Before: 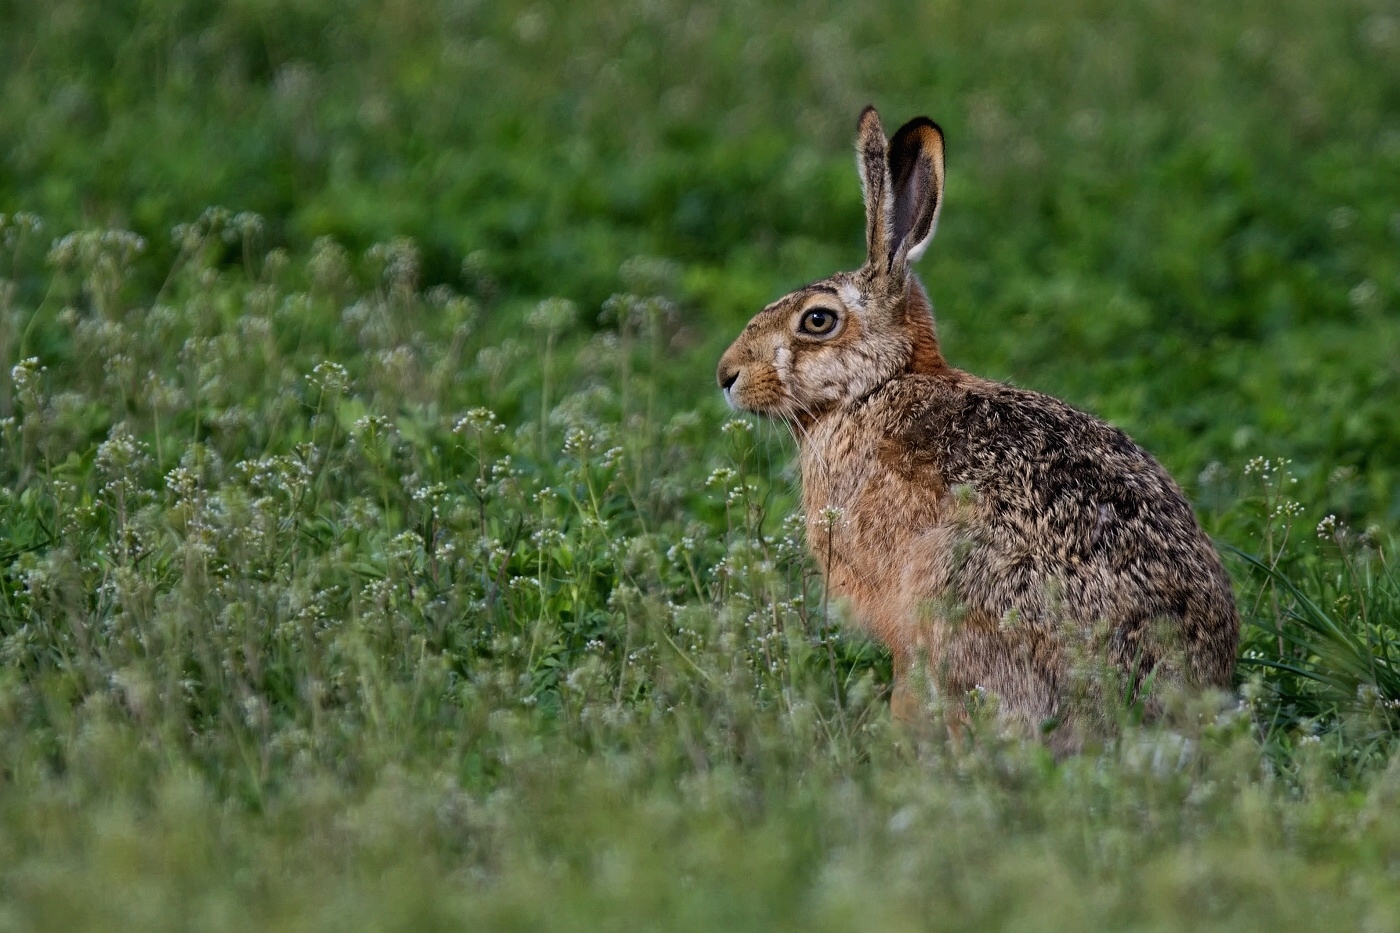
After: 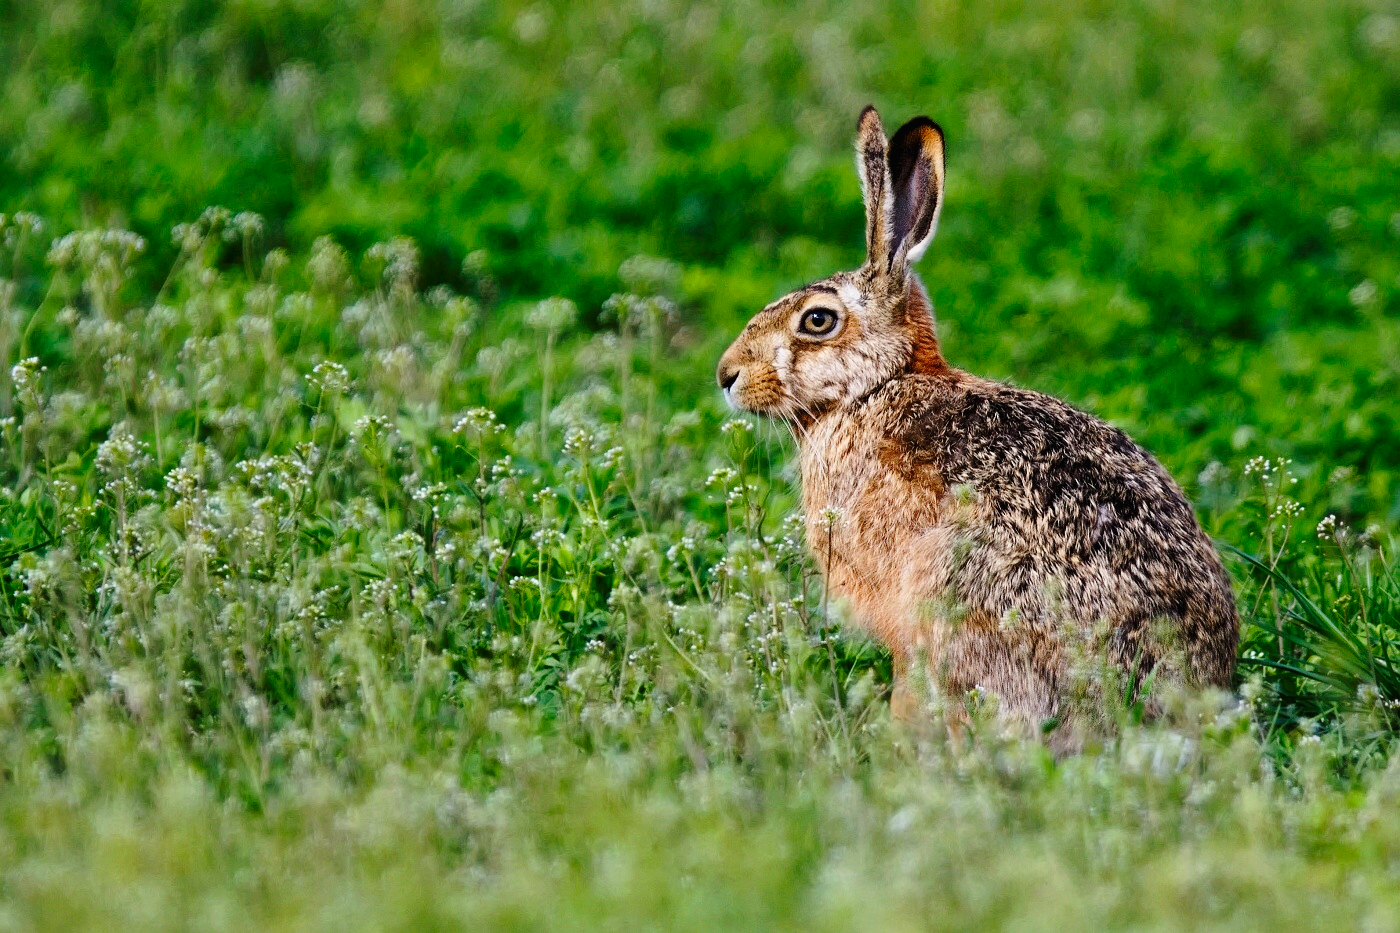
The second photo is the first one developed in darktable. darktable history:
base curve: curves: ch0 [(0, 0) (0.028, 0.03) (0.121, 0.232) (0.46, 0.748) (0.859, 0.968) (1, 1)], preserve colors none
contrast brightness saturation: contrast 0.036, saturation 0.158
